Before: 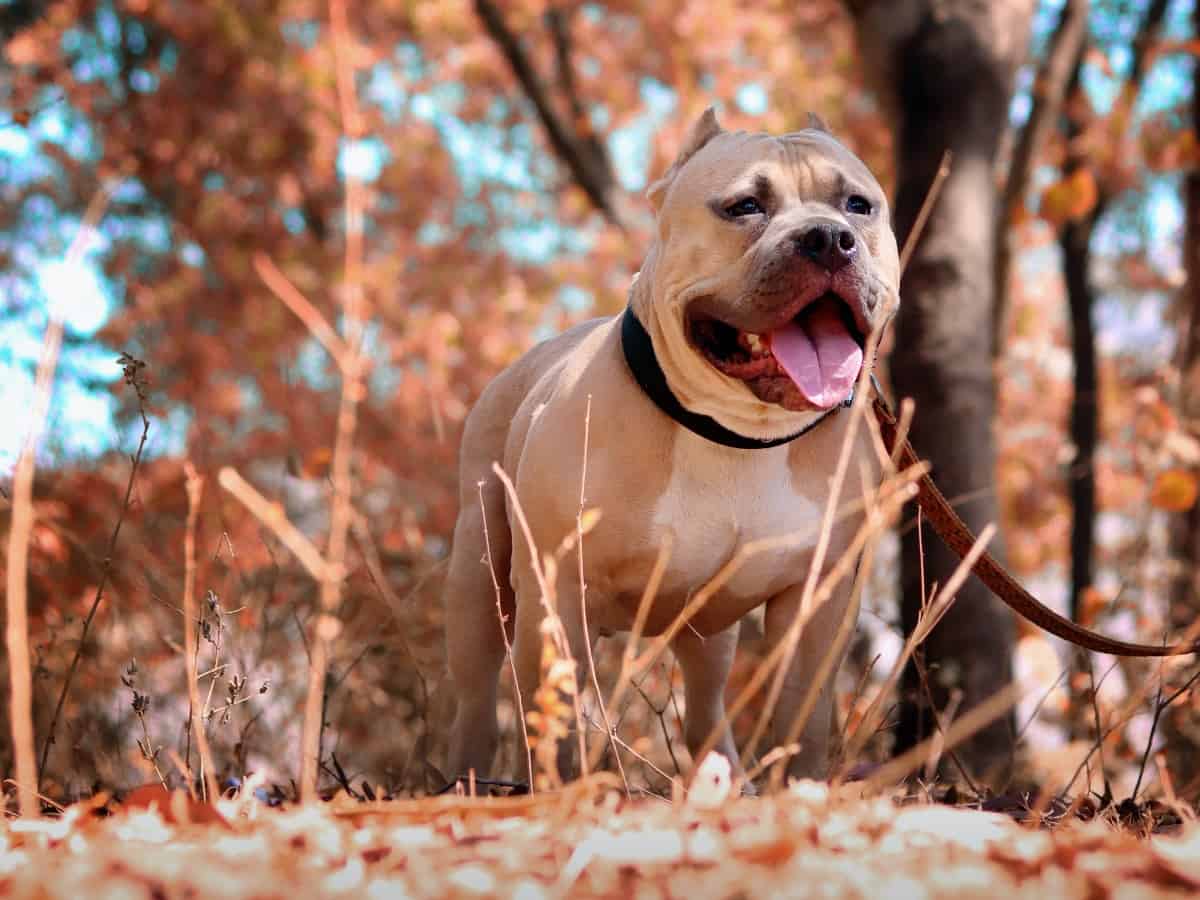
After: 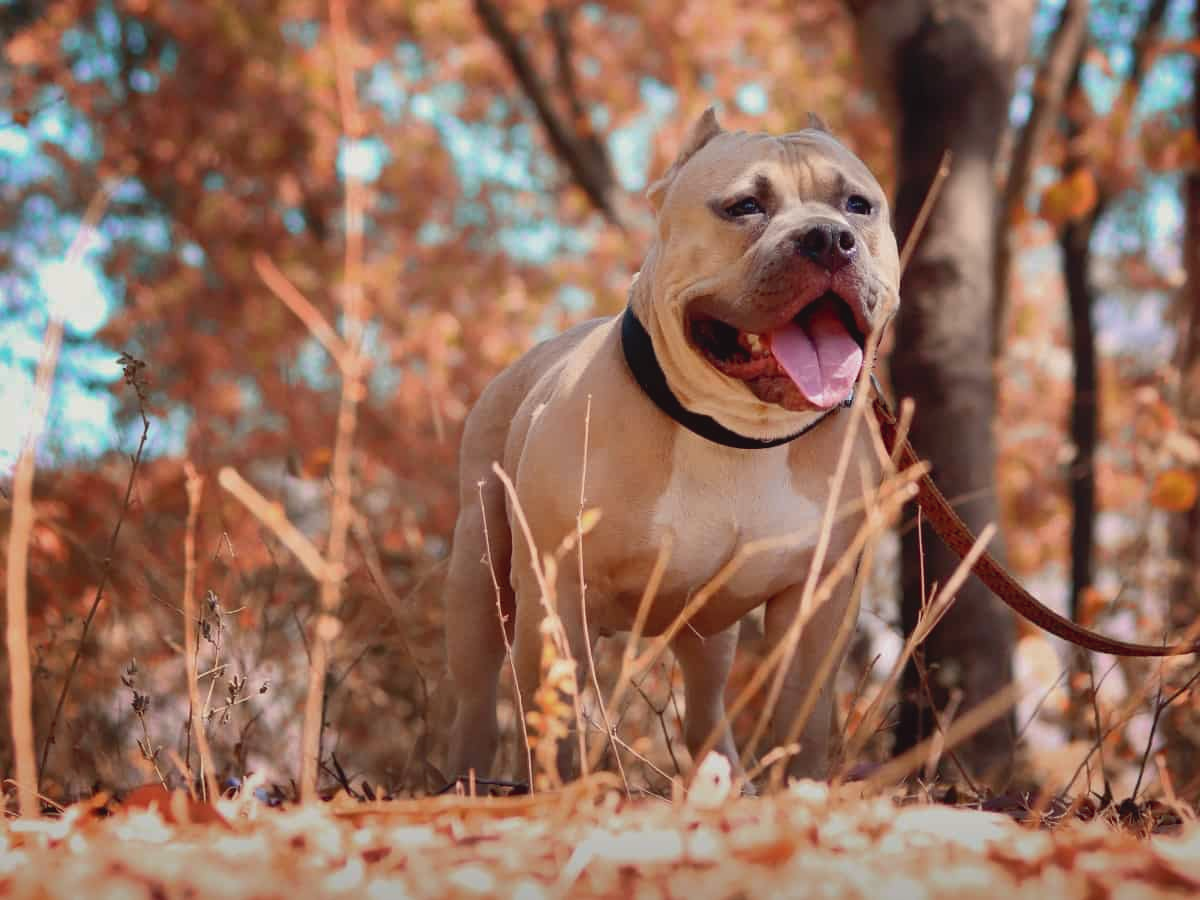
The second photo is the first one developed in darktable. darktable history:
contrast brightness saturation: contrast -0.08, brightness -0.04, saturation -0.11
color correction: highlights a* -0.95, highlights b* 4.5, shadows a* 3.55
shadows and highlights: on, module defaults
